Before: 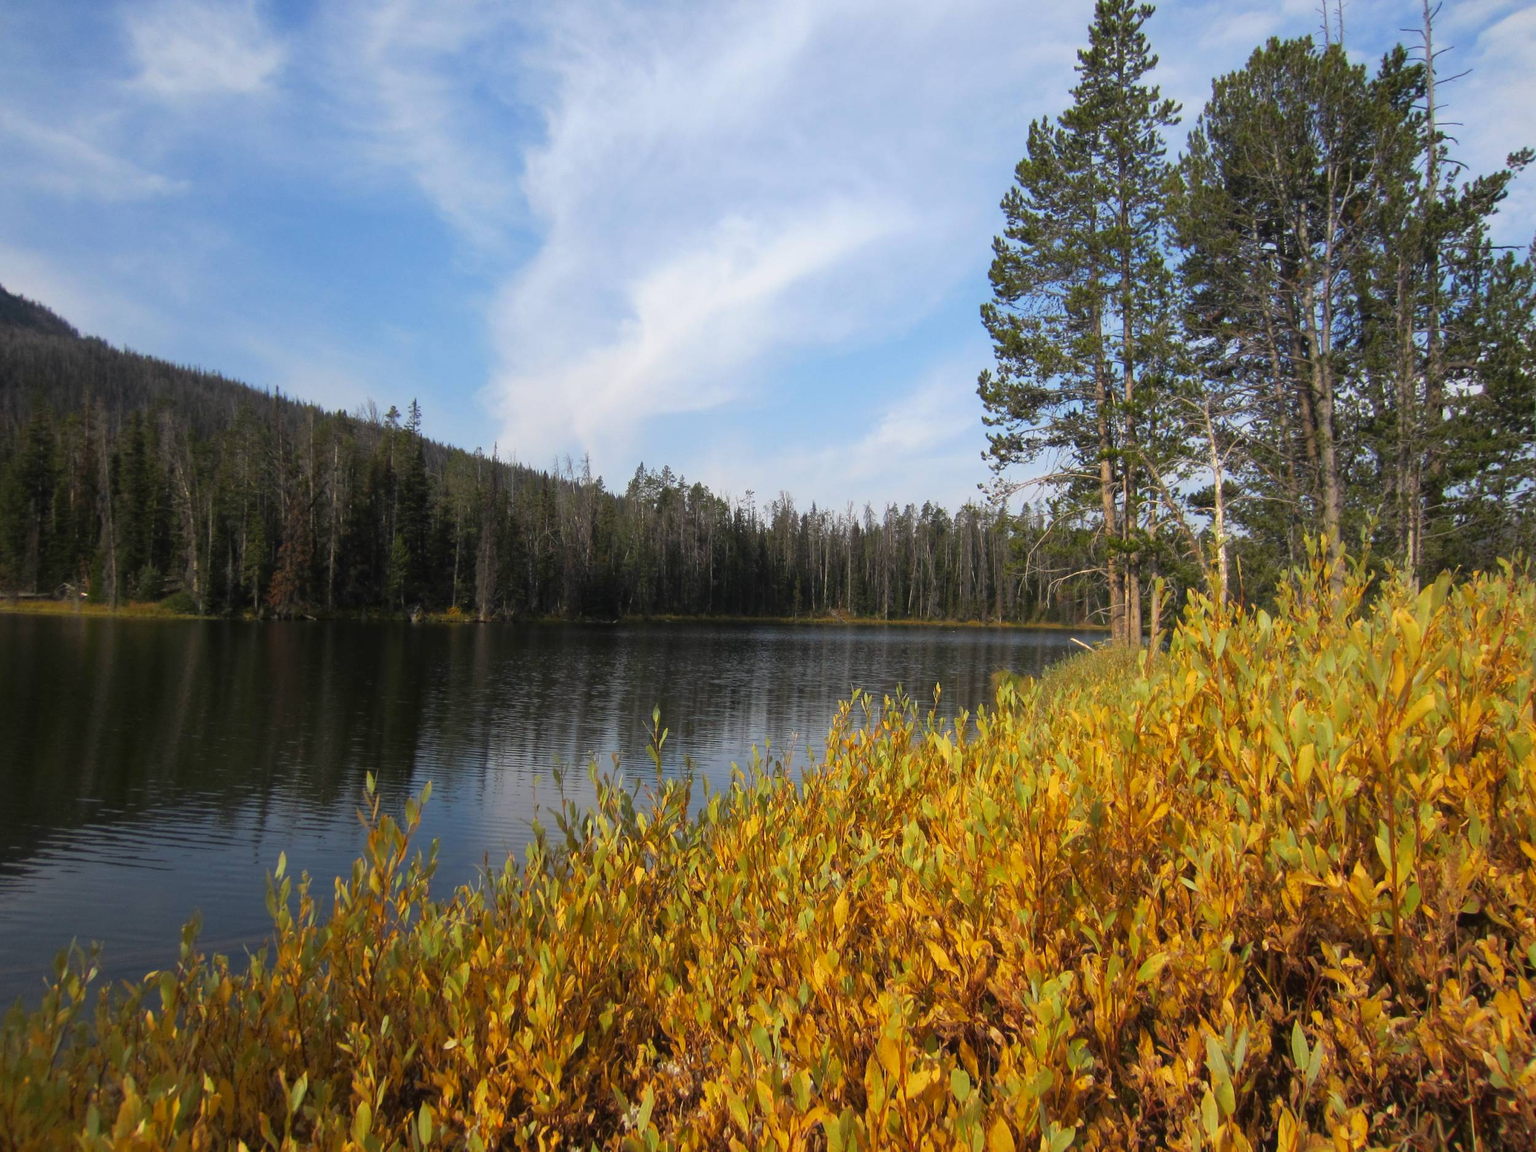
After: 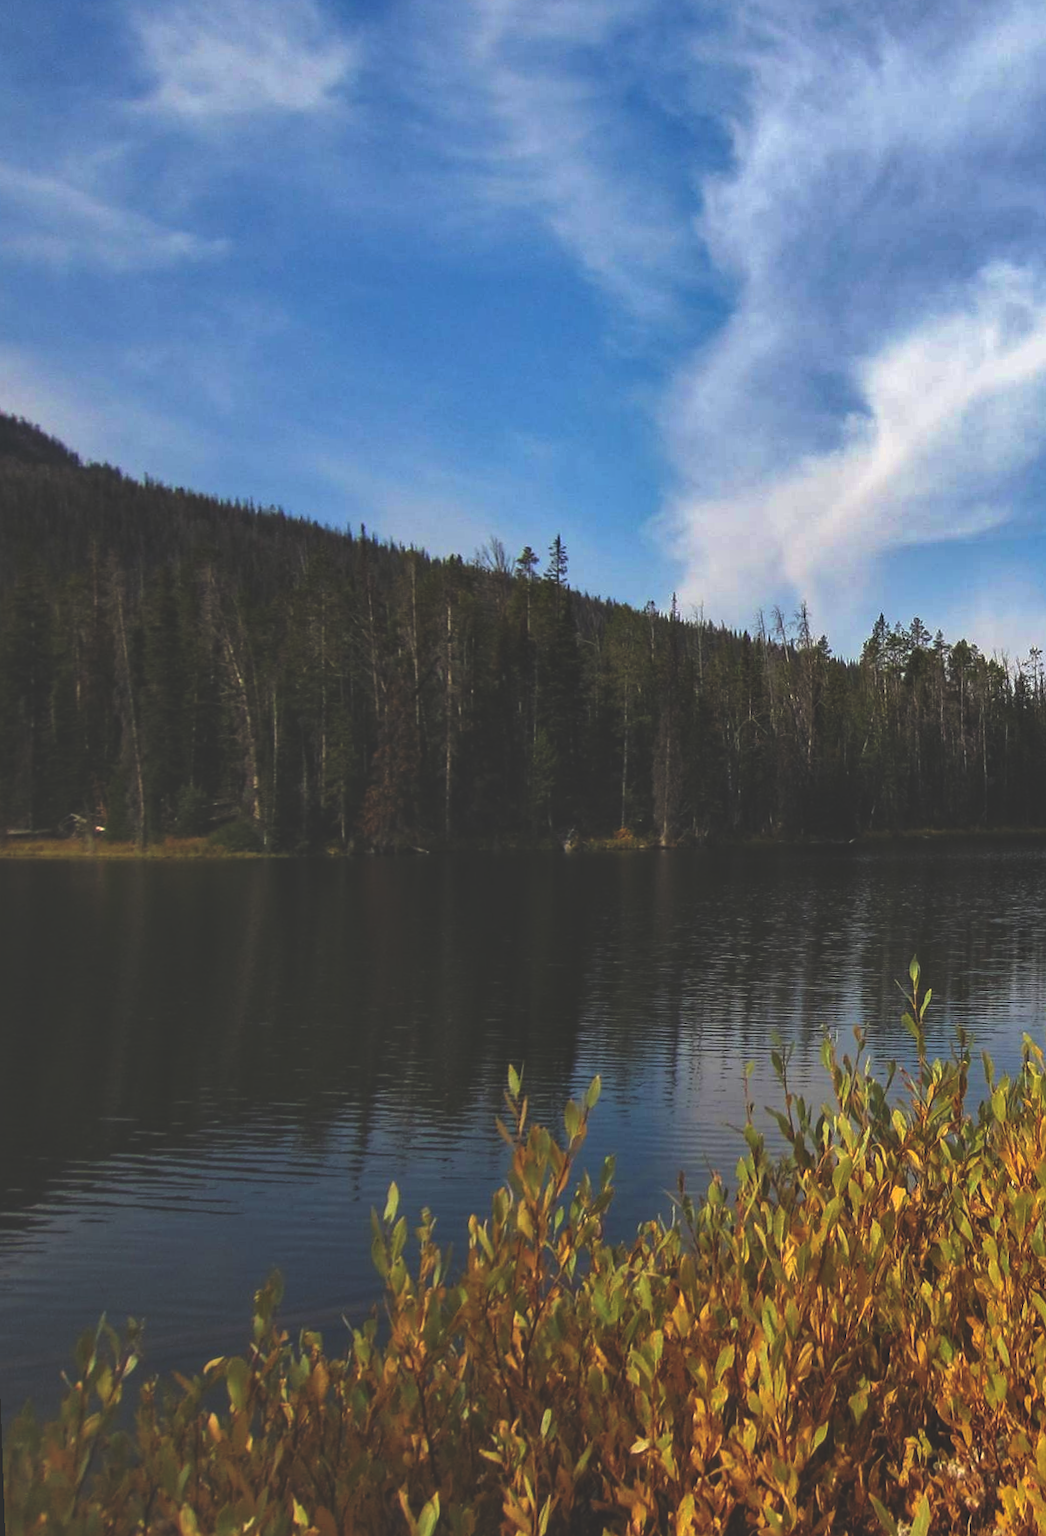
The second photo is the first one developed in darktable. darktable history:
rgb curve: curves: ch0 [(0, 0.186) (0.314, 0.284) (0.775, 0.708) (1, 1)], compensate middle gray true, preserve colors none
rotate and perspective: rotation -2°, crop left 0.022, crop right 0.978, crop top 0.049, crop bottom 0.951
haze removal: compatibility mode true, adaptive false
velvia: on, module defaults
shadows and highlights: shadows 30.63, highlights -63.22, shadows color adjustment 98%, highlights color adjustment 58.61%, soften with gaussian
crop and rotate: left 0%, top 0%, right 50.845%
sharpen: amount 0.2
local contrast: detail 130%
